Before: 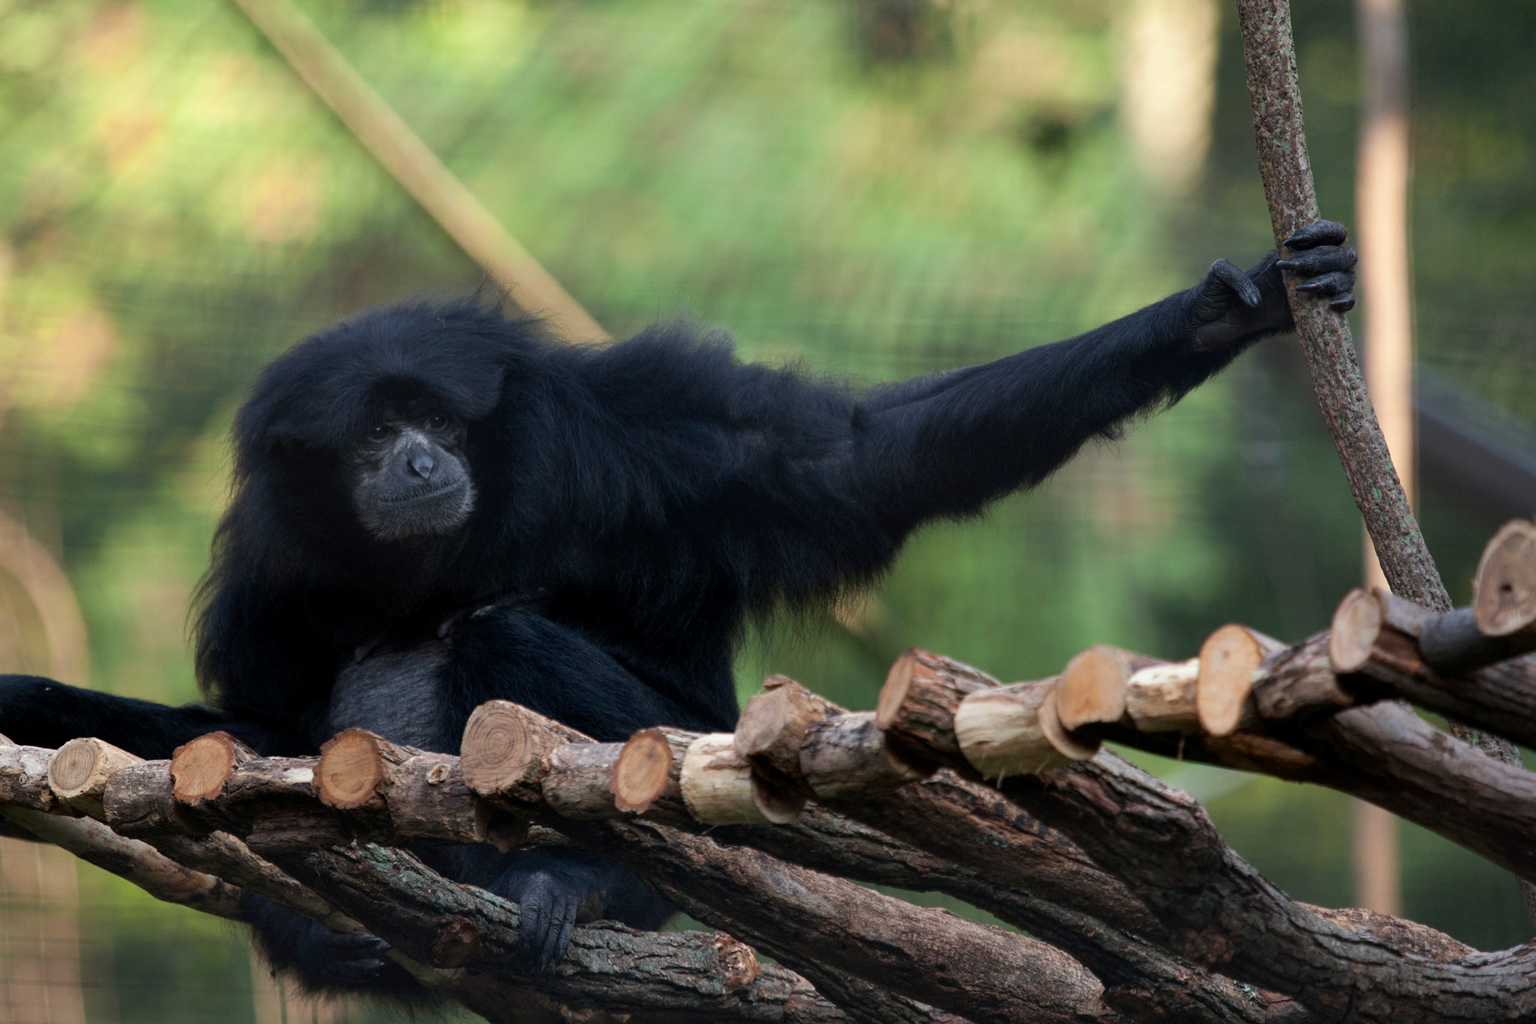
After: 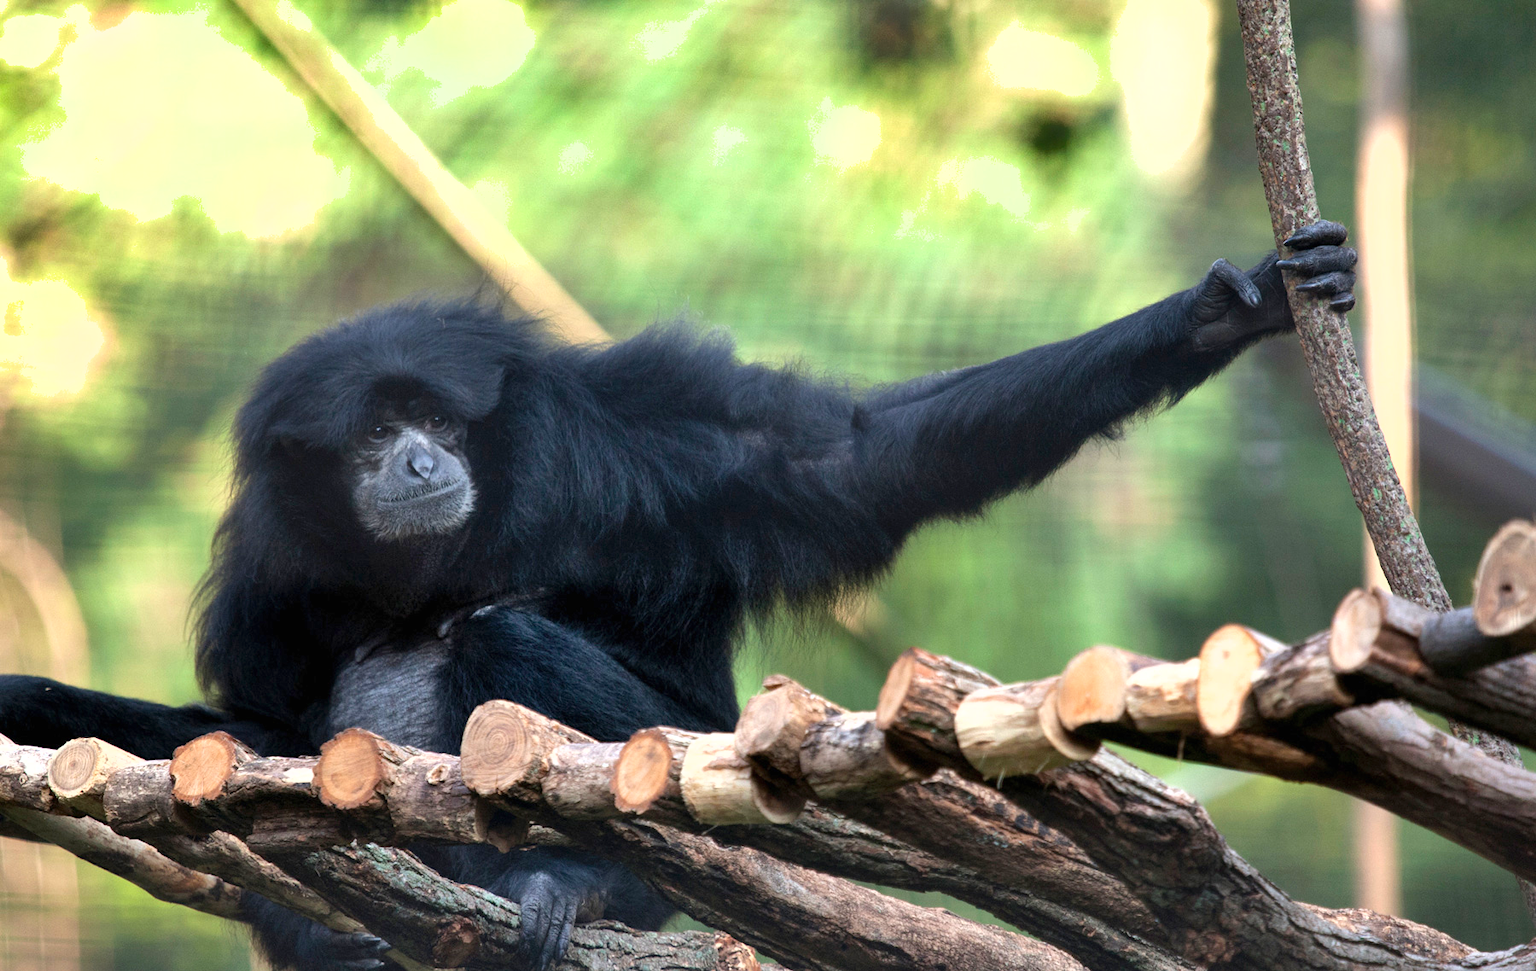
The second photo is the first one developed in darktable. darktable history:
crop and rotate: top 0%, bottom 5.097%
shadows and highlights: low approximation 0.01, soften with gaussian
exposure: black level correction 0, exposure 1.1 EV, compensate highlight preservation false
